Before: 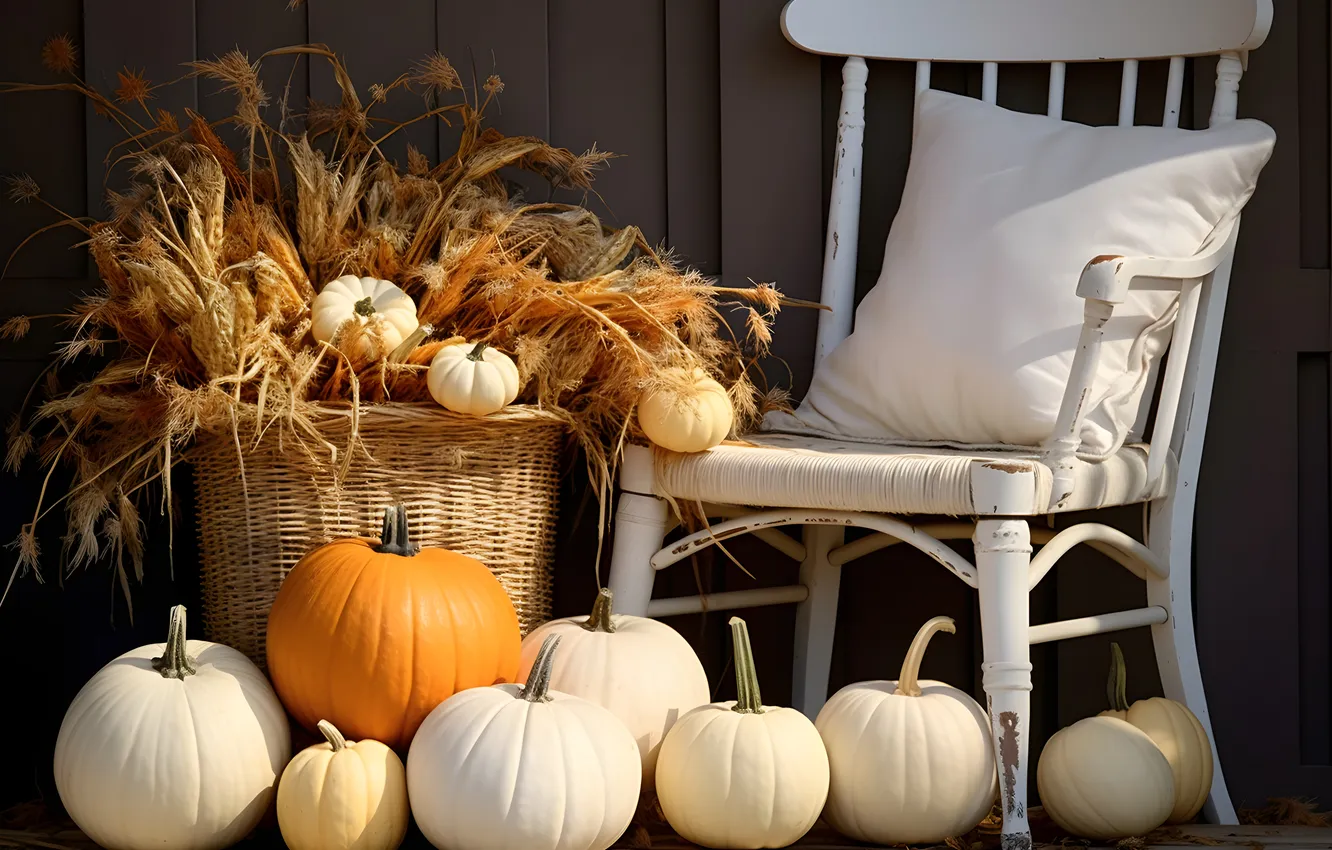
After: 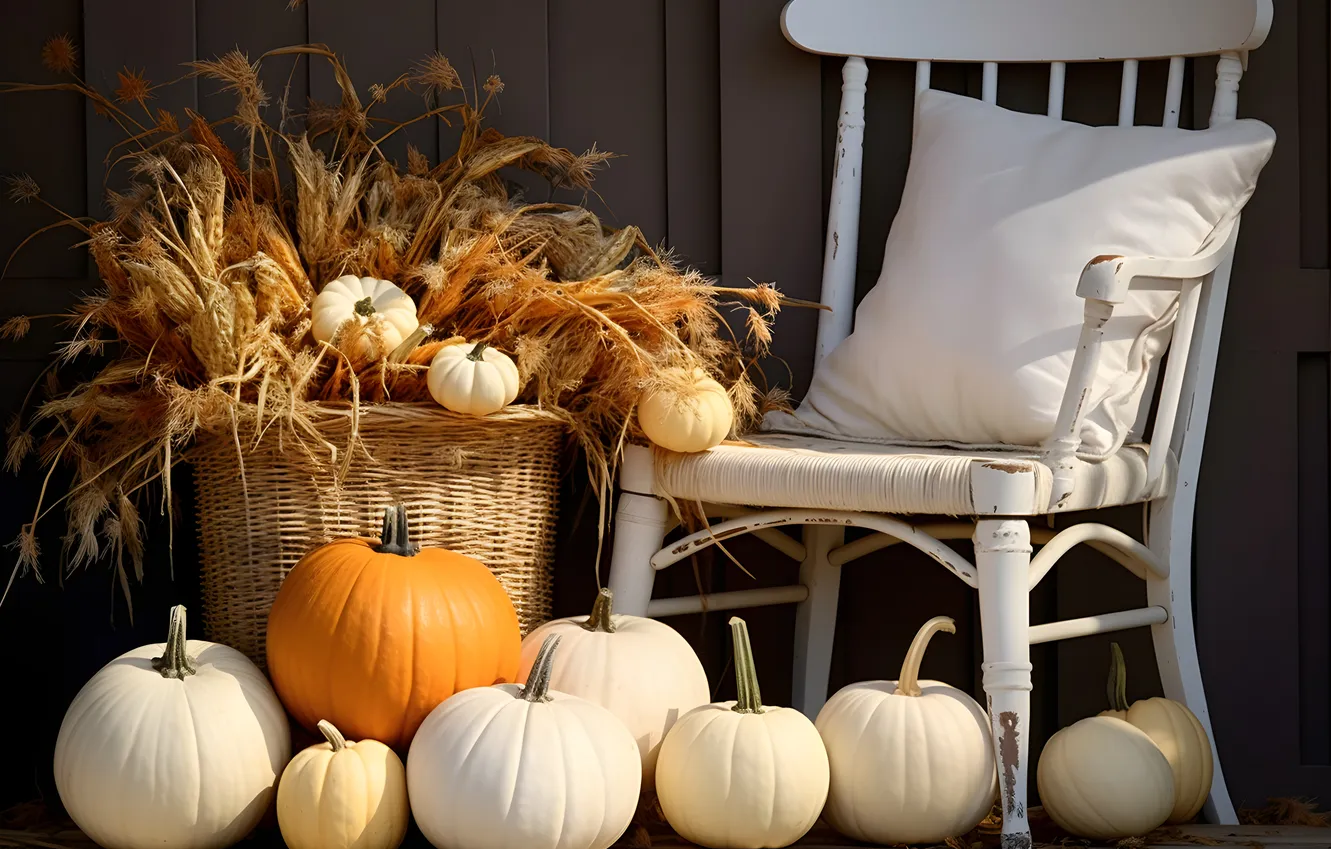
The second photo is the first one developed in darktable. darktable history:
tone curve: curves: ch0 [(0, 0) (0.003, 0.003) (0.011, 0.011) (0.025, 0.025) (0.044, 0.044) (0.069, 0.068) (0.1, 0.098) (0.136, 0.134) (0.177, 0.175) (0.224, 0.221) (0.277, 0.273) (0.335, 0.331) (0.399, 0.394) (0.468, 0.462) (0.543, 0.543) (0.623, 0.623) (0.709, 0.709) (0.801, 0.801) (0.898, 0.898) (1, 1)], color space Lab, independent channels, preserve colors none
